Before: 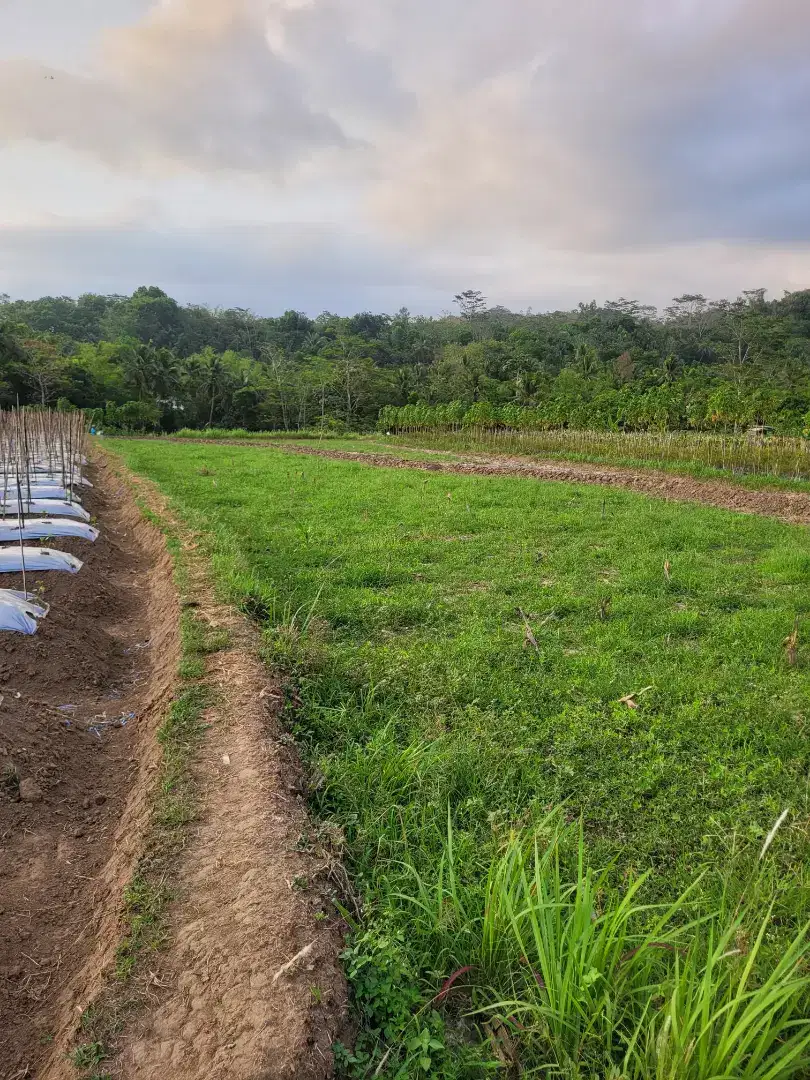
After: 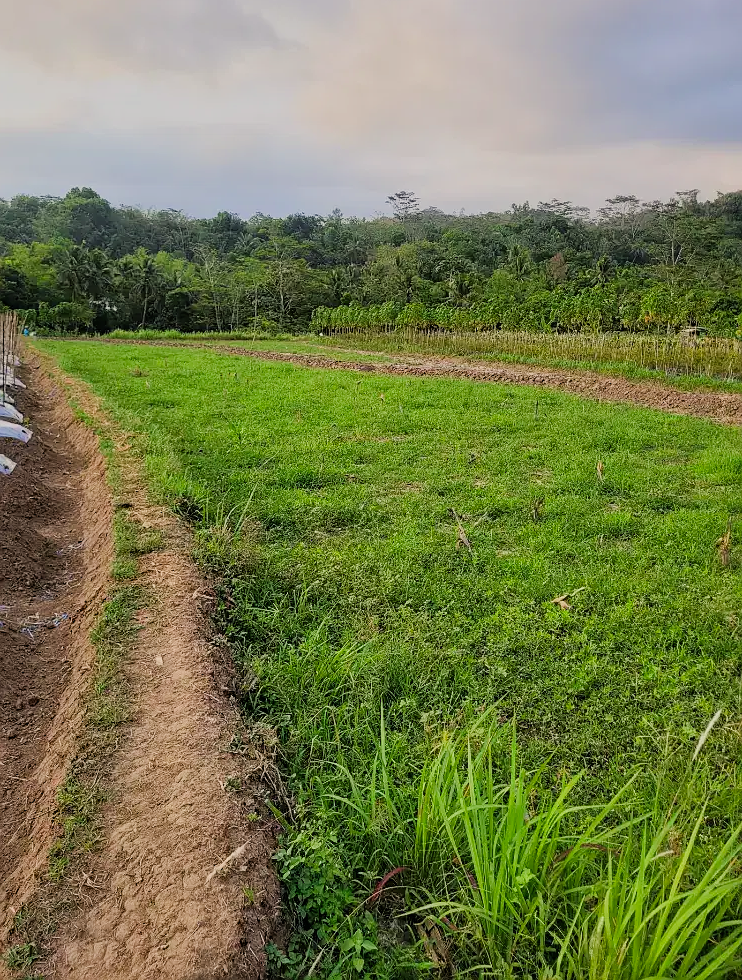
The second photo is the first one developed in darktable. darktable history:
crop and rotate: left 8.284%, top 9.216%
filmic rgb: black relative exposure -8.36 EV, white relative exposure 4.68 EV, hardness 3.82
color correction: highlights a* 0.726, highlights b* 2.85, saturation 1.07
contrast brightness saturation: contrast 0.1, brightness 0.036, saturation 0.094
sharpen: radius 0.976, amount 0.613
